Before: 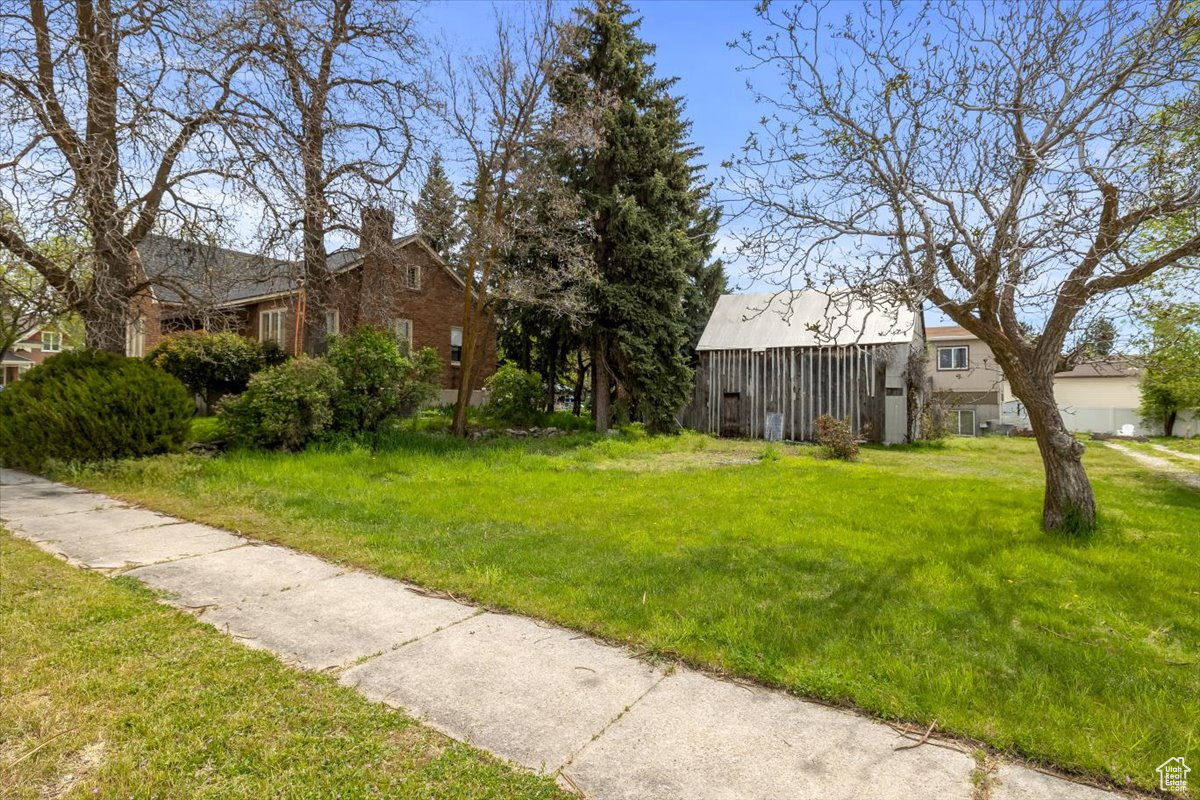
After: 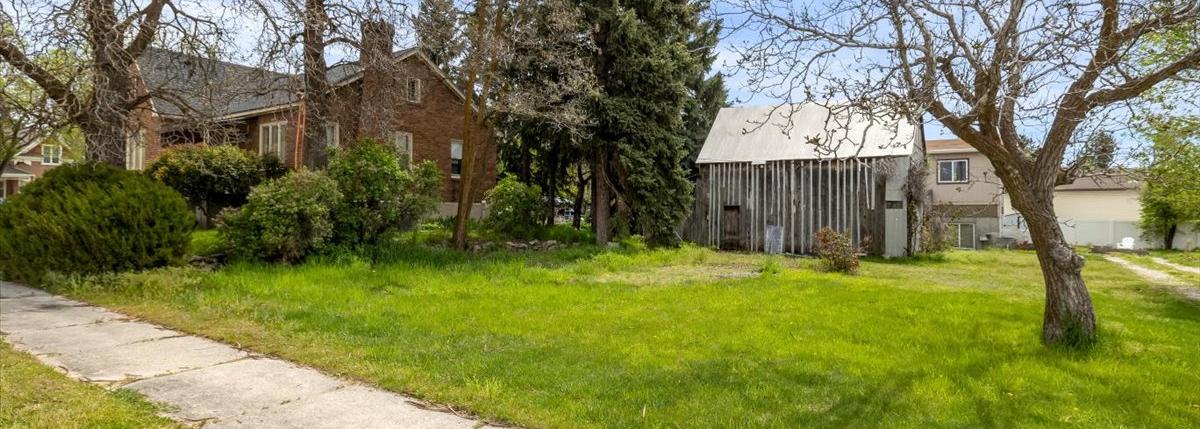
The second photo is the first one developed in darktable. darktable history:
color calibration: illuminant same as pipeline (D50), adaptation XYZ, x 0.346, y 0.358, temperature 5017.54 K
crop and rotate: top 23.417%, bottom 22.911%
